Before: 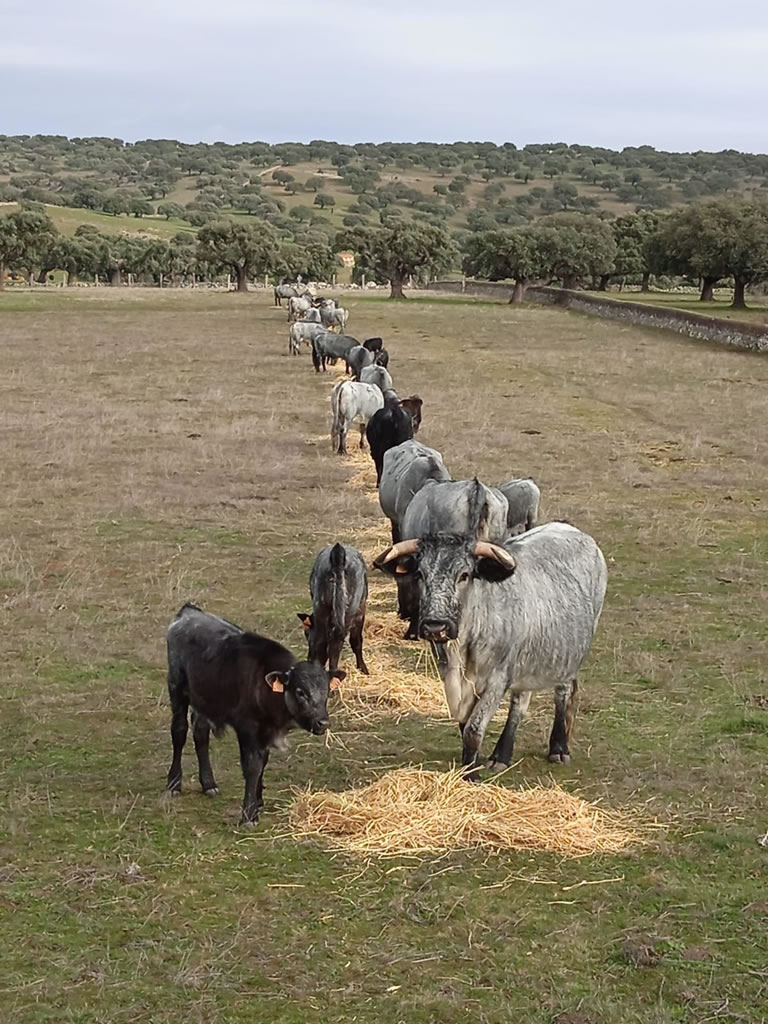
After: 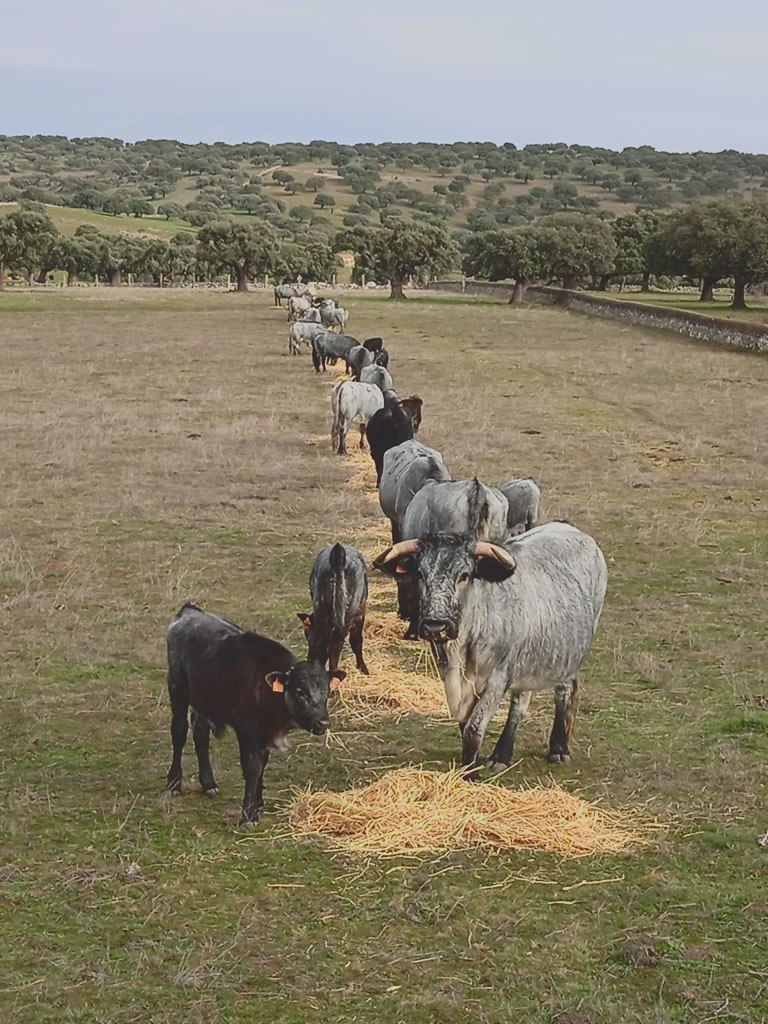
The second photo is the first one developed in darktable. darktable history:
tone curve: curves: ch0 [(0, 0.148) (0.191, 0.225) (0.712, 0.695) (0.864, 0.797) (1, 0.839)], color space Lab, independent channels, preserve colors none
